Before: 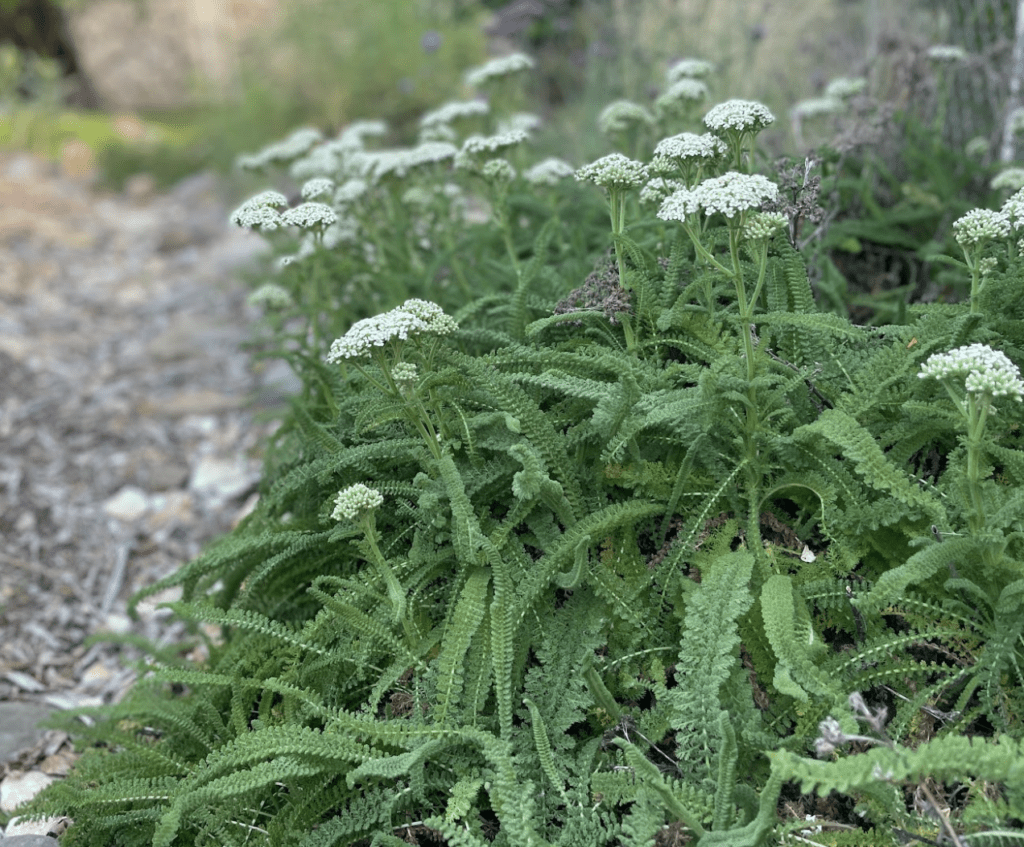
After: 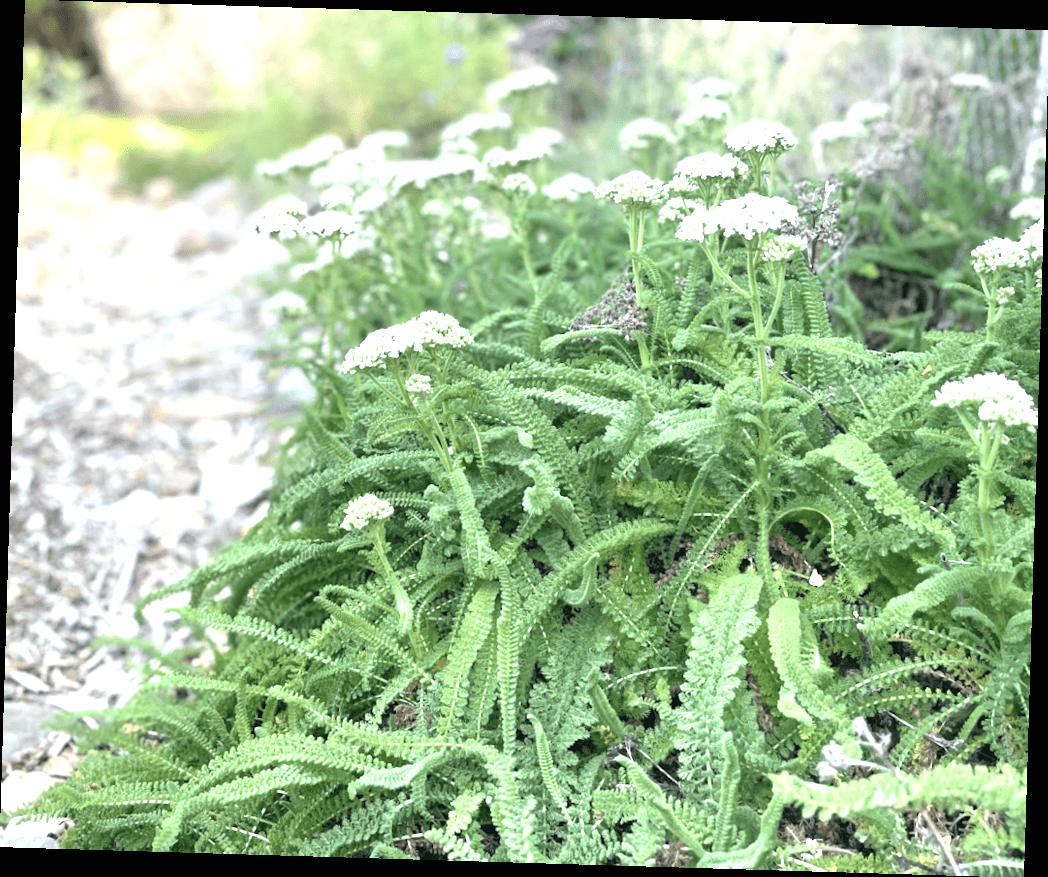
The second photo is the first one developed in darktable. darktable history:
rotate and perspective: rotation 1.72°, automatic cropping off
exposure: black level correction 0, exposure 1.55 EV, compensate exposure bias true, compensate highlight preservation false
